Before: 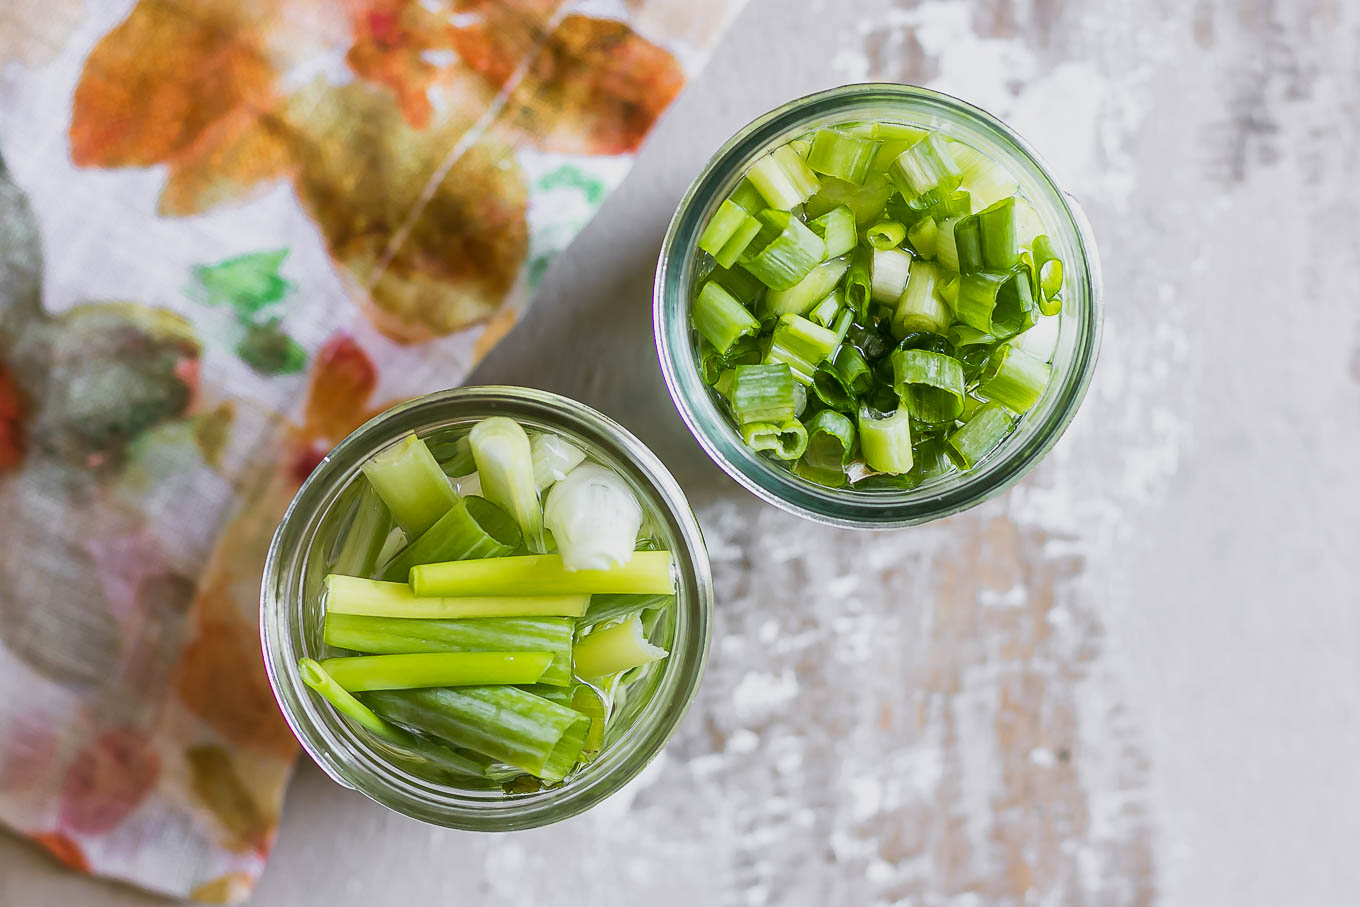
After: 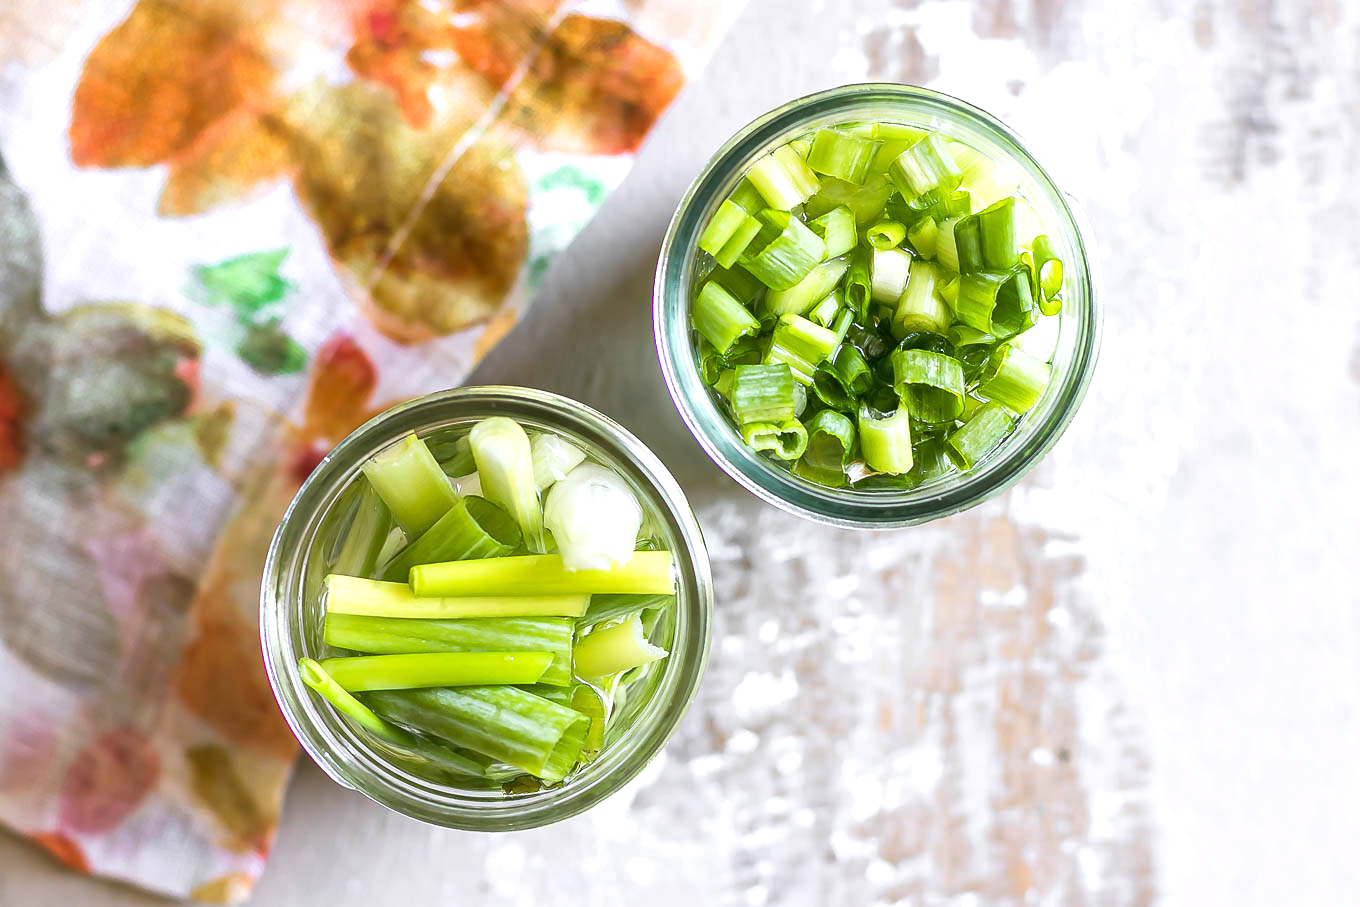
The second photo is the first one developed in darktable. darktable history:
exposure: exposure 0.6 EV, compensate exposure bias true, compensate highlight preservation false
